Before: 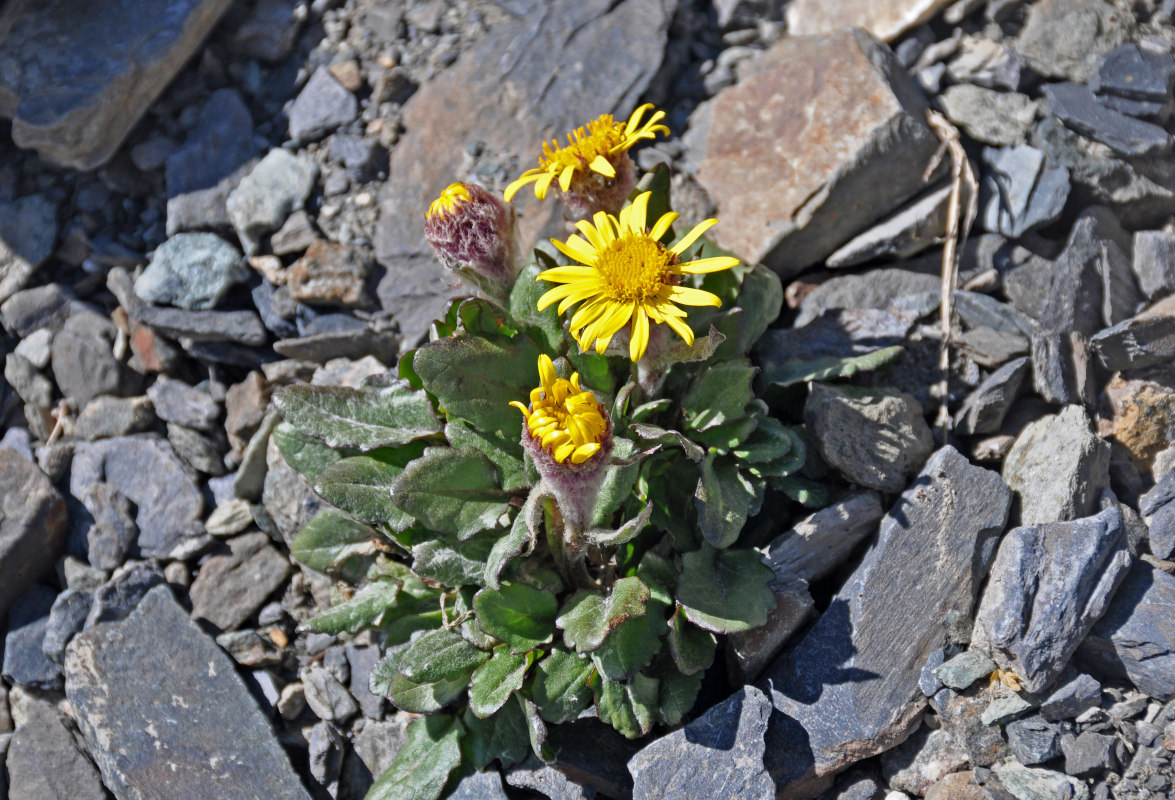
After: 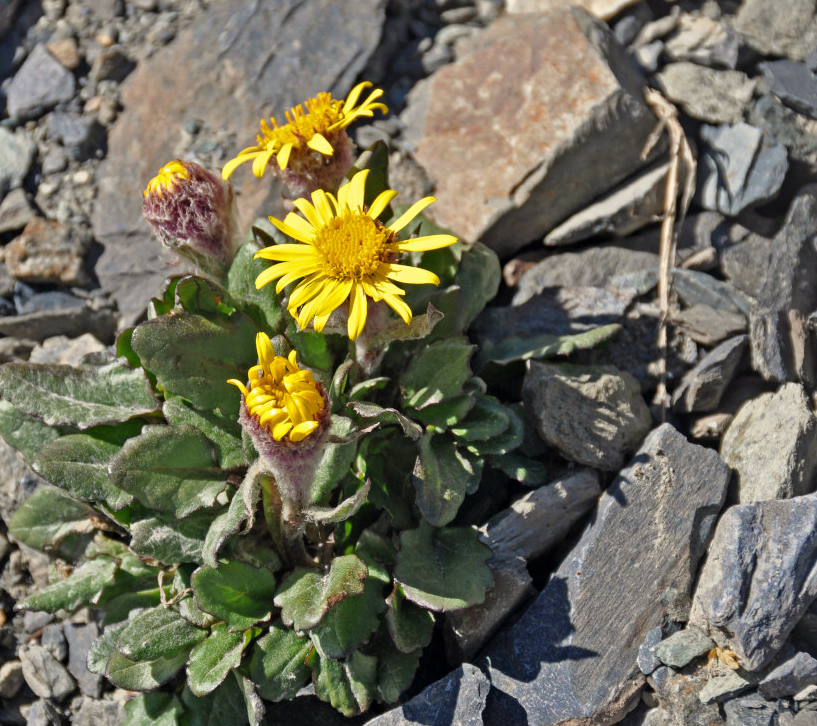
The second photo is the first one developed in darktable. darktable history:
crop and rotate: left 24.034%, top 2.838%, right 6.406%, bottom 6.299%
white balance: red 1.029, blue 0.92
